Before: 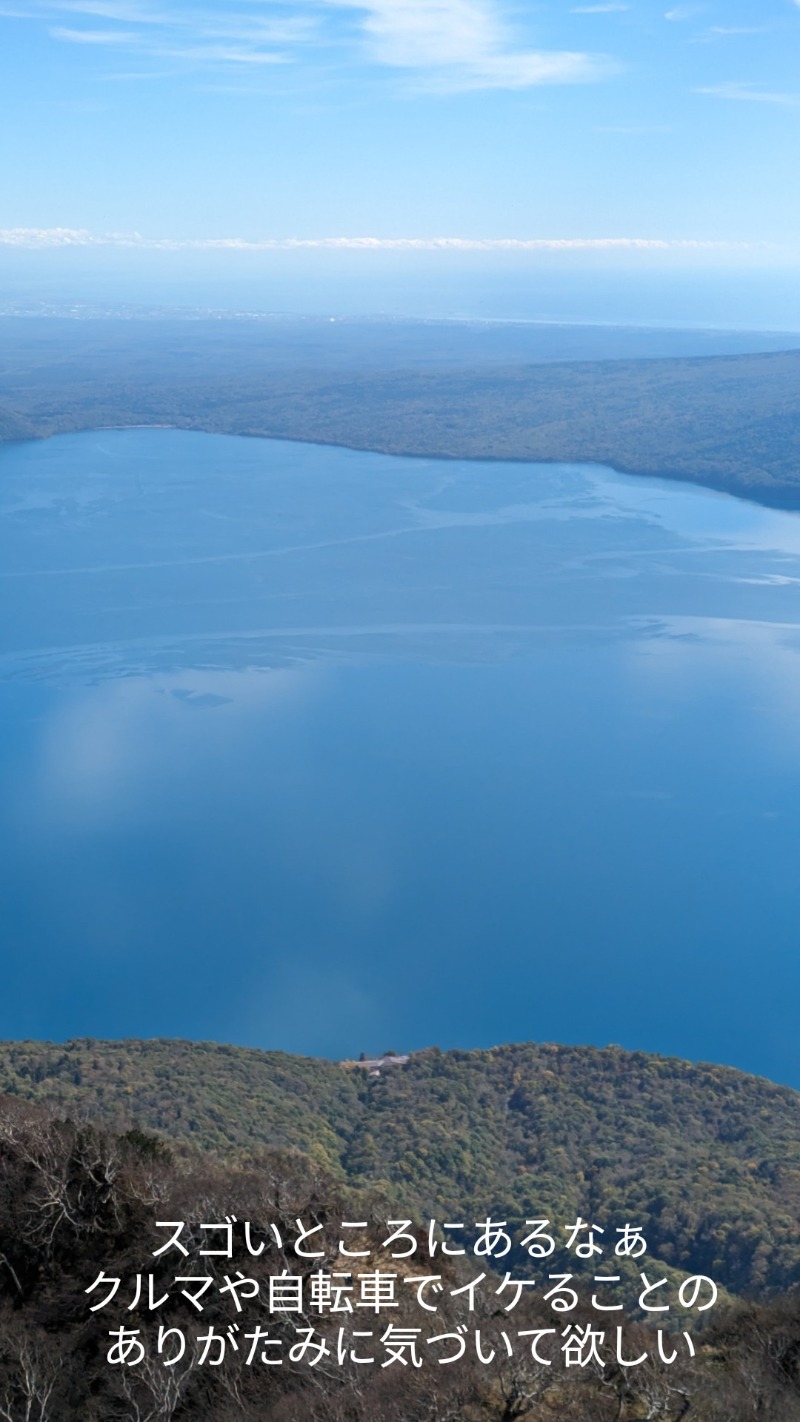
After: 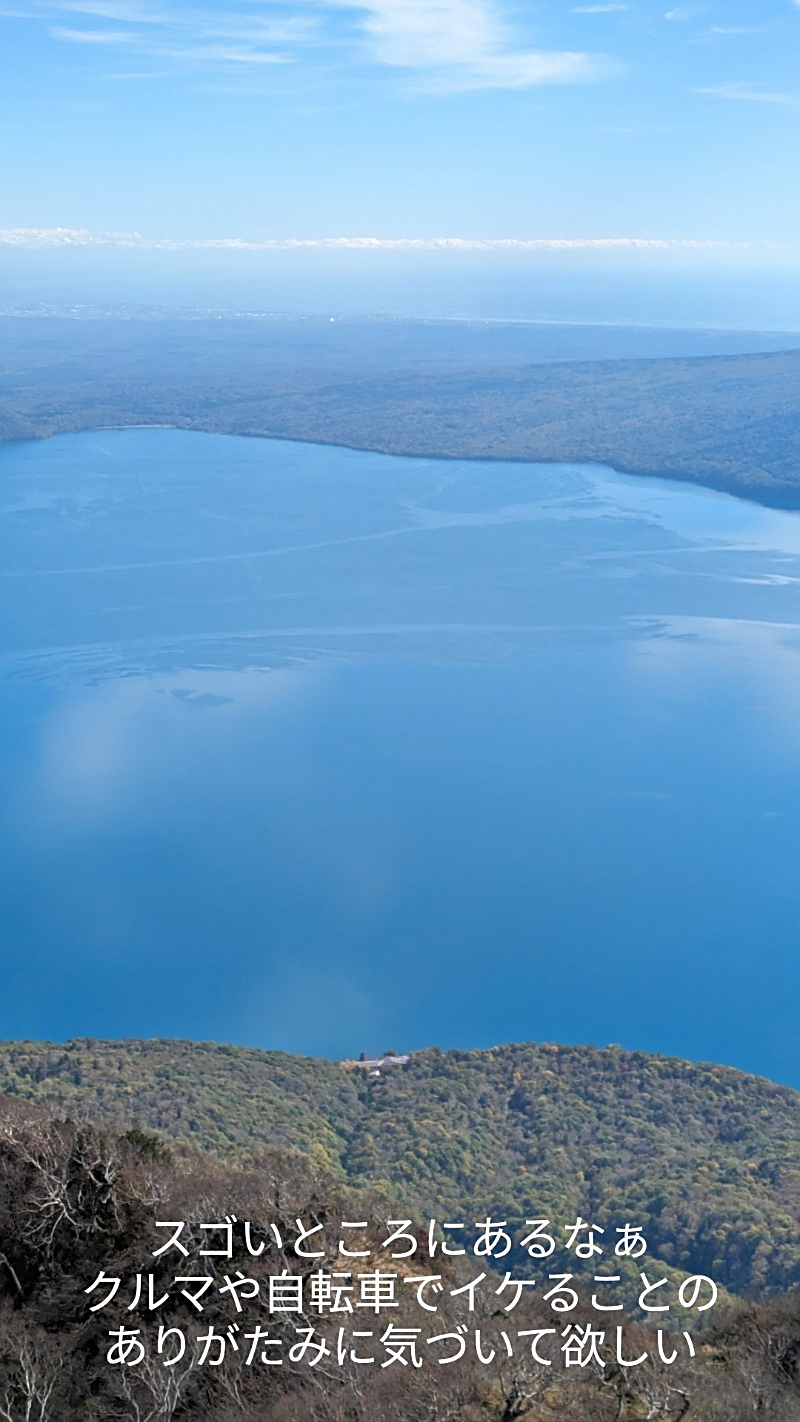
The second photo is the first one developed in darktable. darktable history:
sharpen: on, module defaults
tone equalizer: -8 EV 0.982 EV, -7 EV 1.02 EV, -6 EV 1.04 EV, -5 EV 0.982 EV, -4 EV 1.01 EV, -3 EV 0.746 EV, -2 EV 0.514 EV, -1 EV 0.263 EV
